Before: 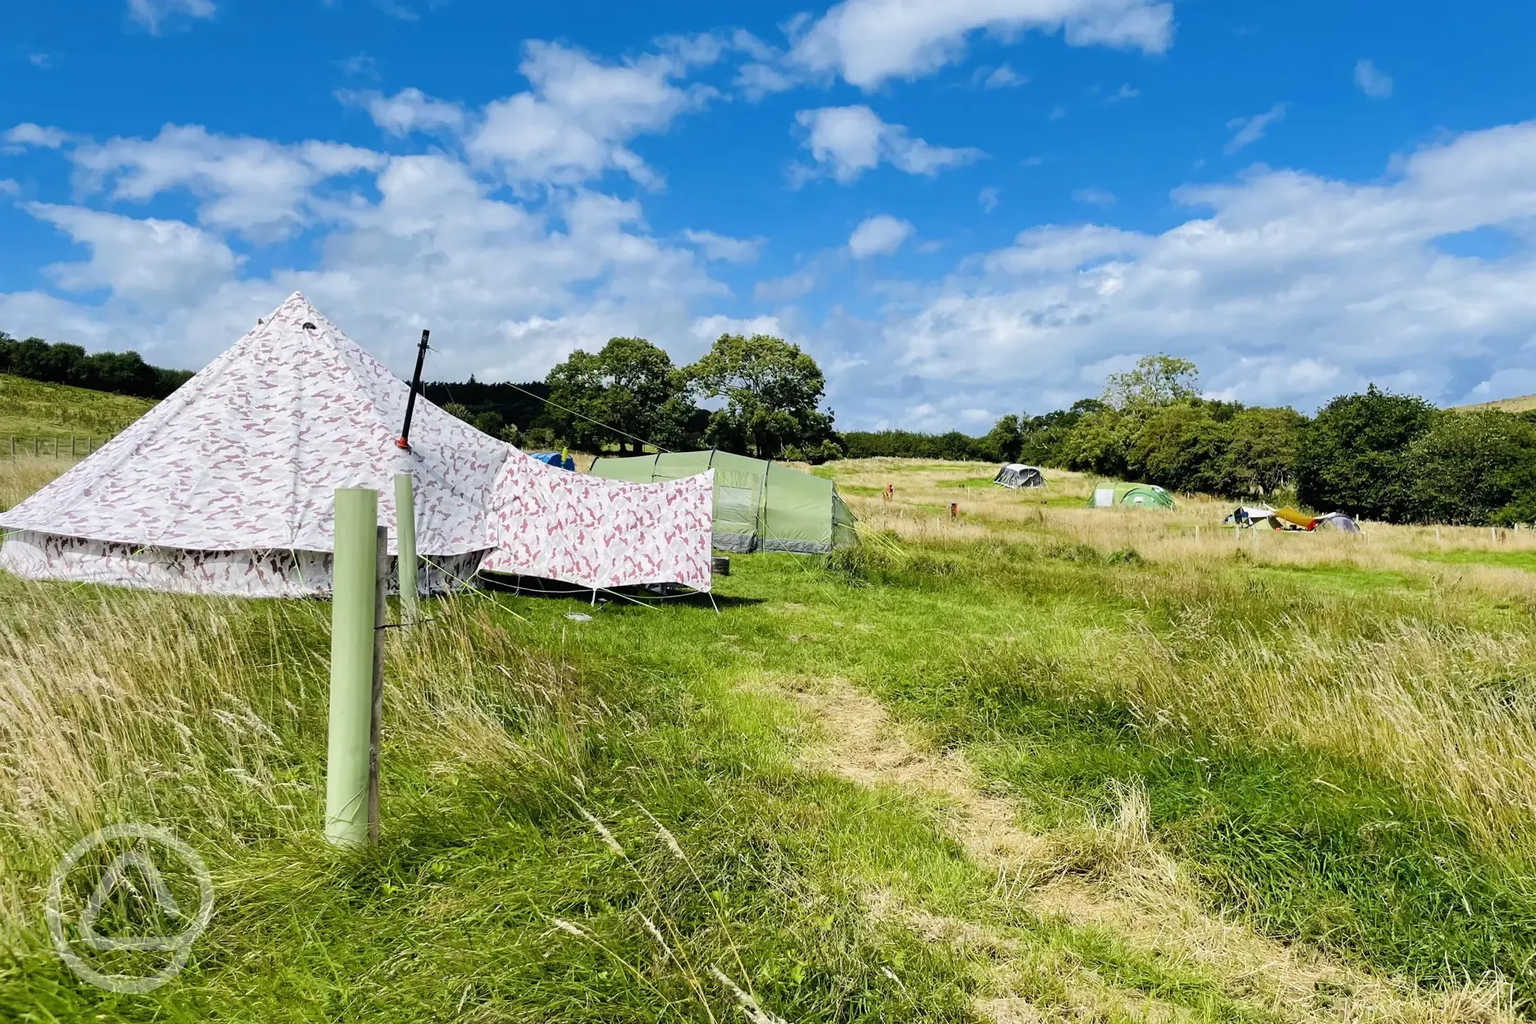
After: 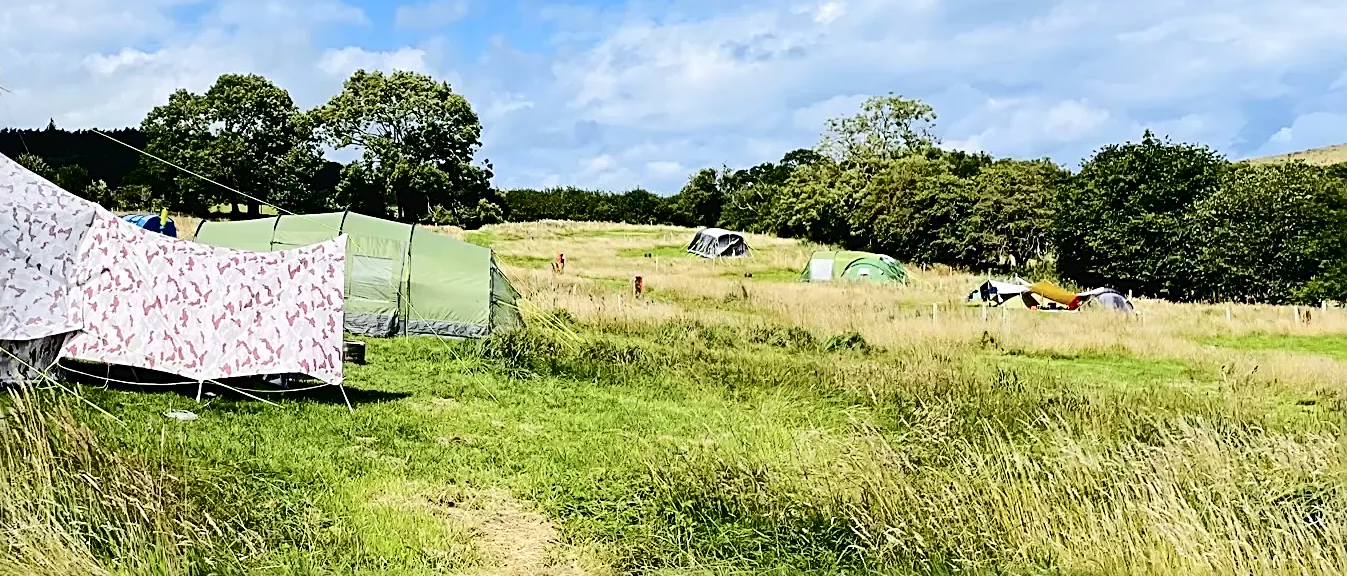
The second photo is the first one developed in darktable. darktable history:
crop and rotate: left 28%, top 27.069%, bottom 26.758%
tone curve: curves: ch0 [(0, 0) (0.003, 0.019) (0.011, 0.02) (0.025, 0.019) (0.044, 0.027) (0.069, 0.038) (0.1, 0.056) (0.136, 0.089) (0.177, 0.137) (0.224, 0.187) (0.277, 0.259) (0.335, 0.343) (0.399, 0.437) (0.468, 0.532) (0.543, 0.613) (0.623, 0.685) (0.709, 0.752) (0.801, 0.822) (0.898, 0.9) (1, 1)], color space Lab, independent channels, preserve colors none
sharpen: radius 2.685, amount 0.668
contrast brightness saturation: contrast 0.224
